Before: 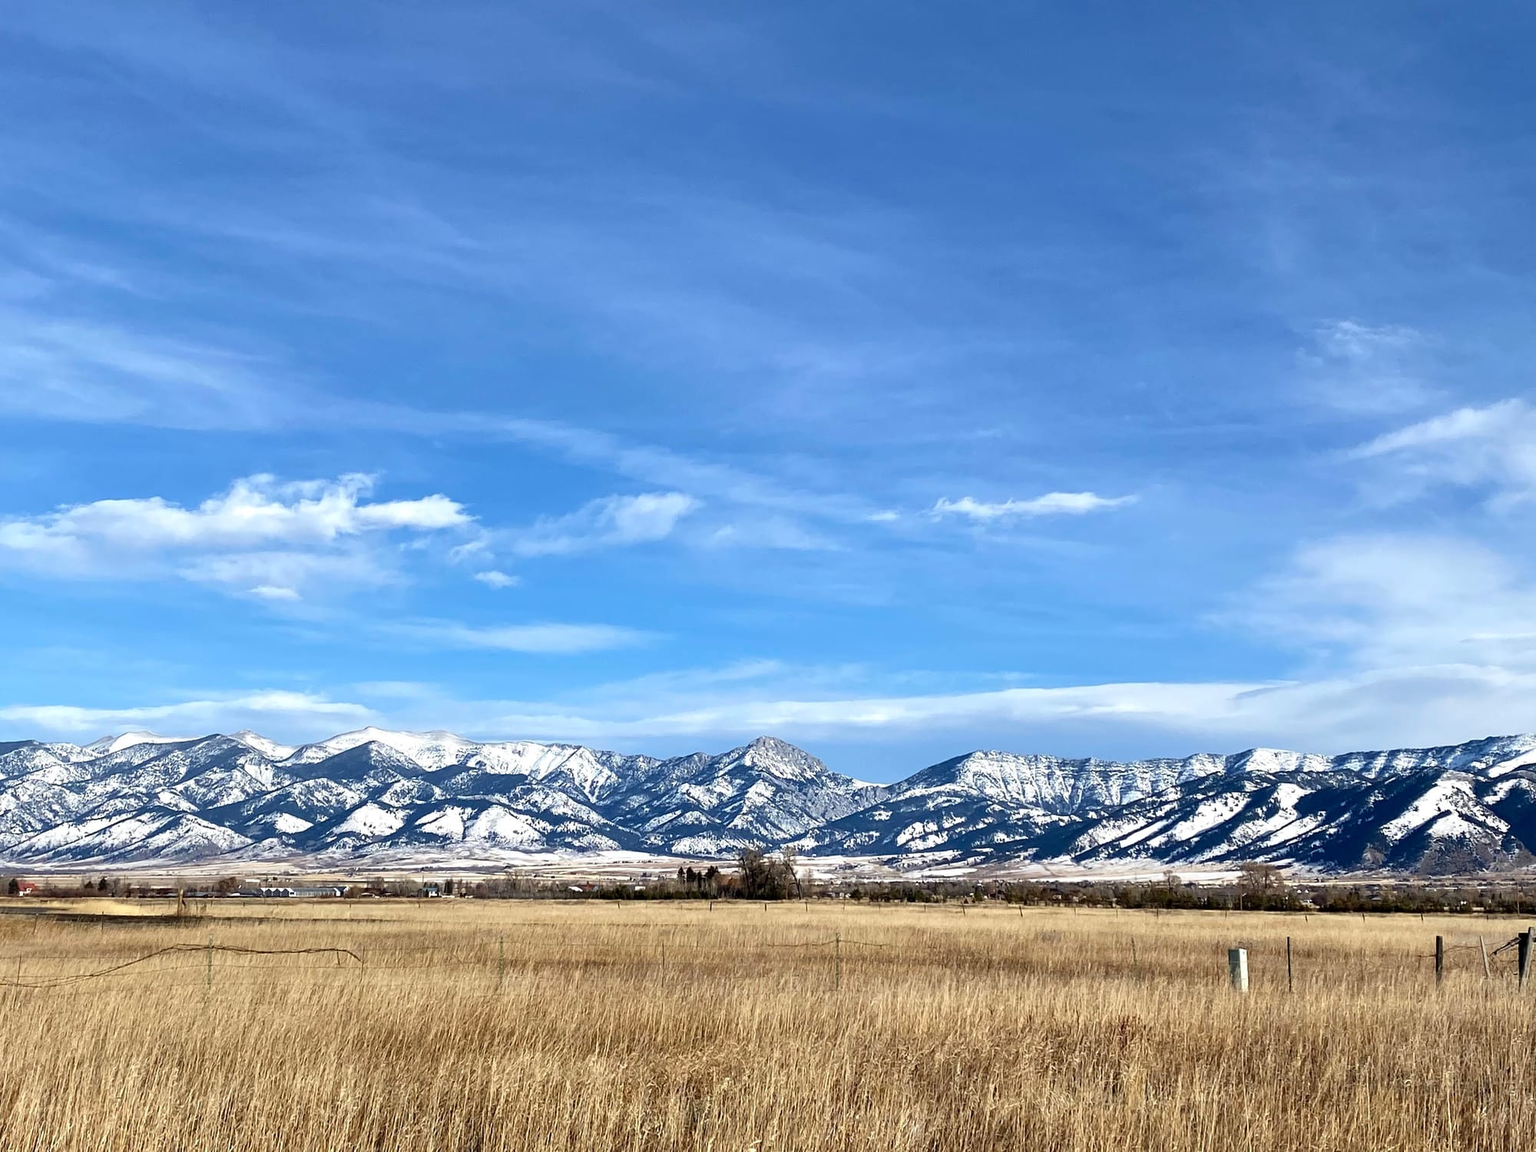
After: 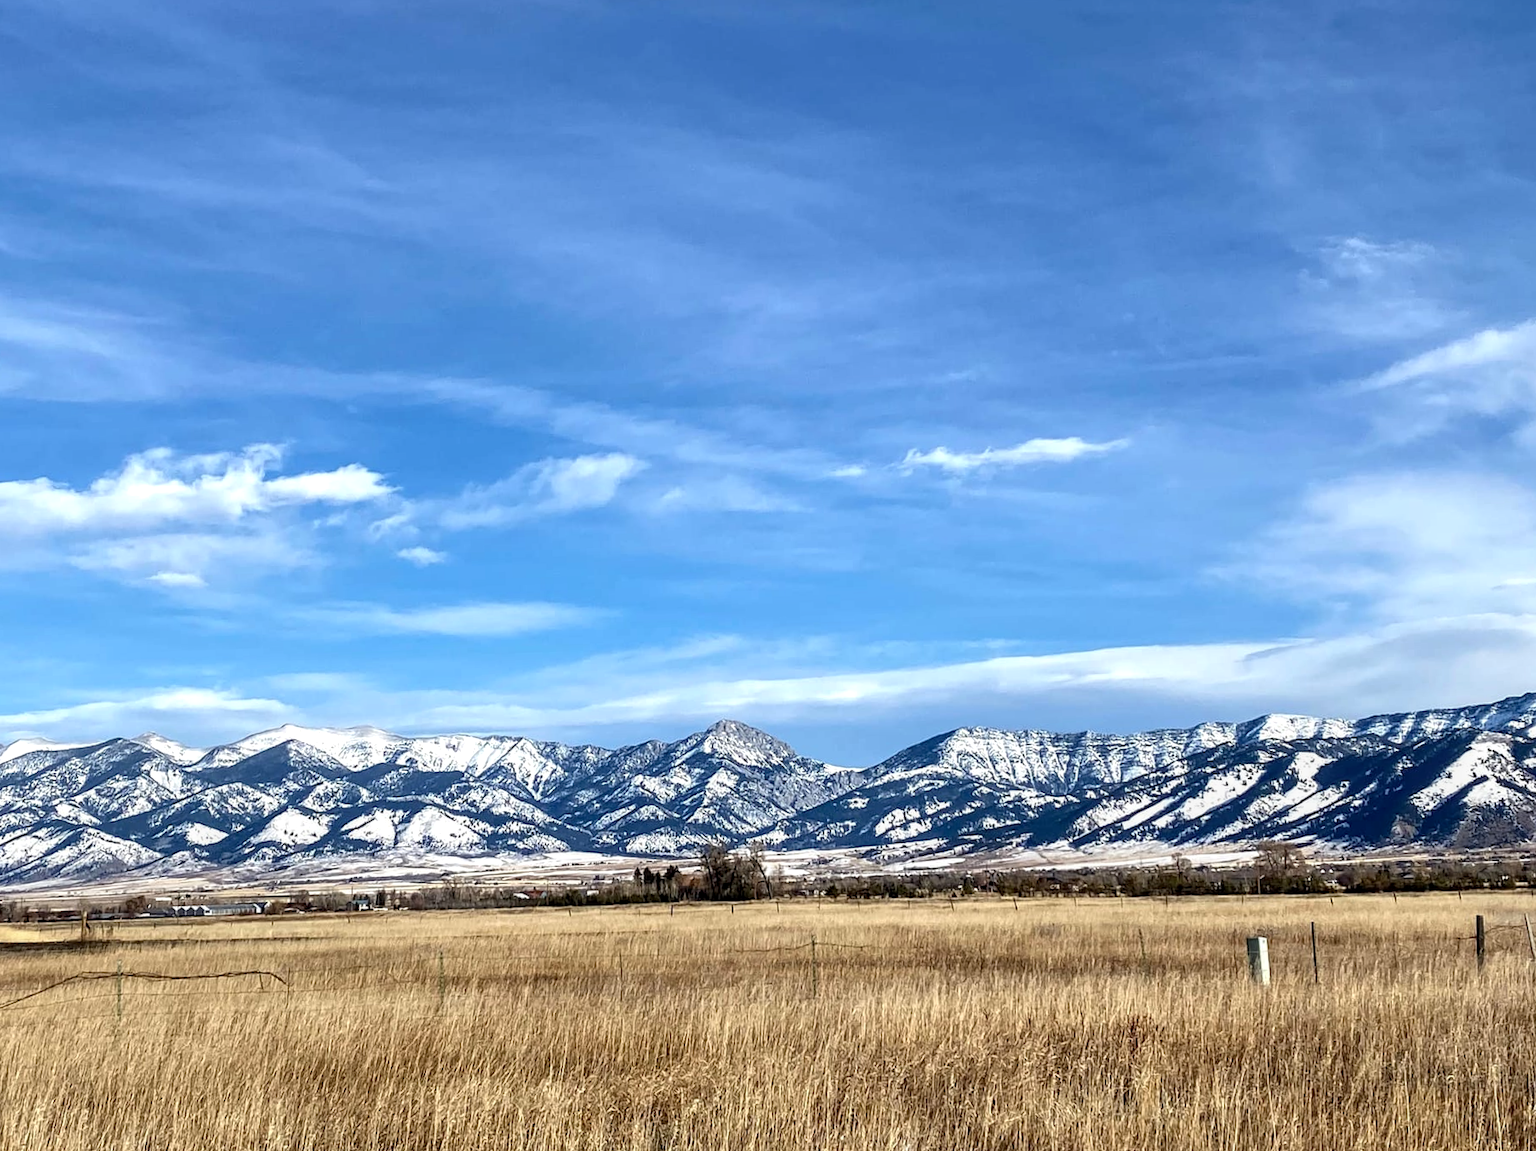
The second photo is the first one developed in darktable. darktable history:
local contrast: detail 130%
crop and rotate: angle 1.96°, left 5.673%, top 5.673%
